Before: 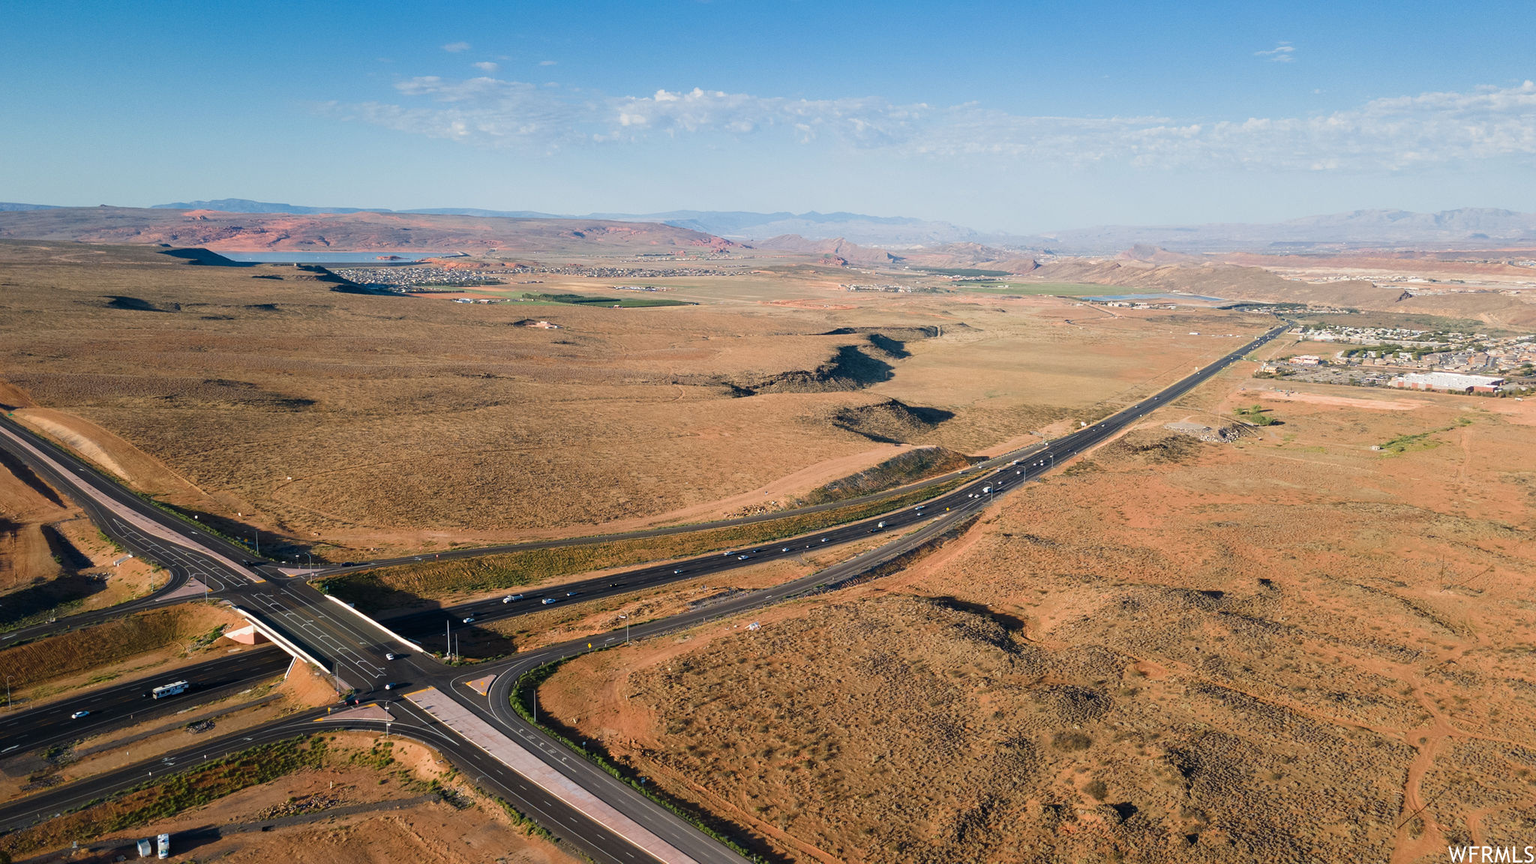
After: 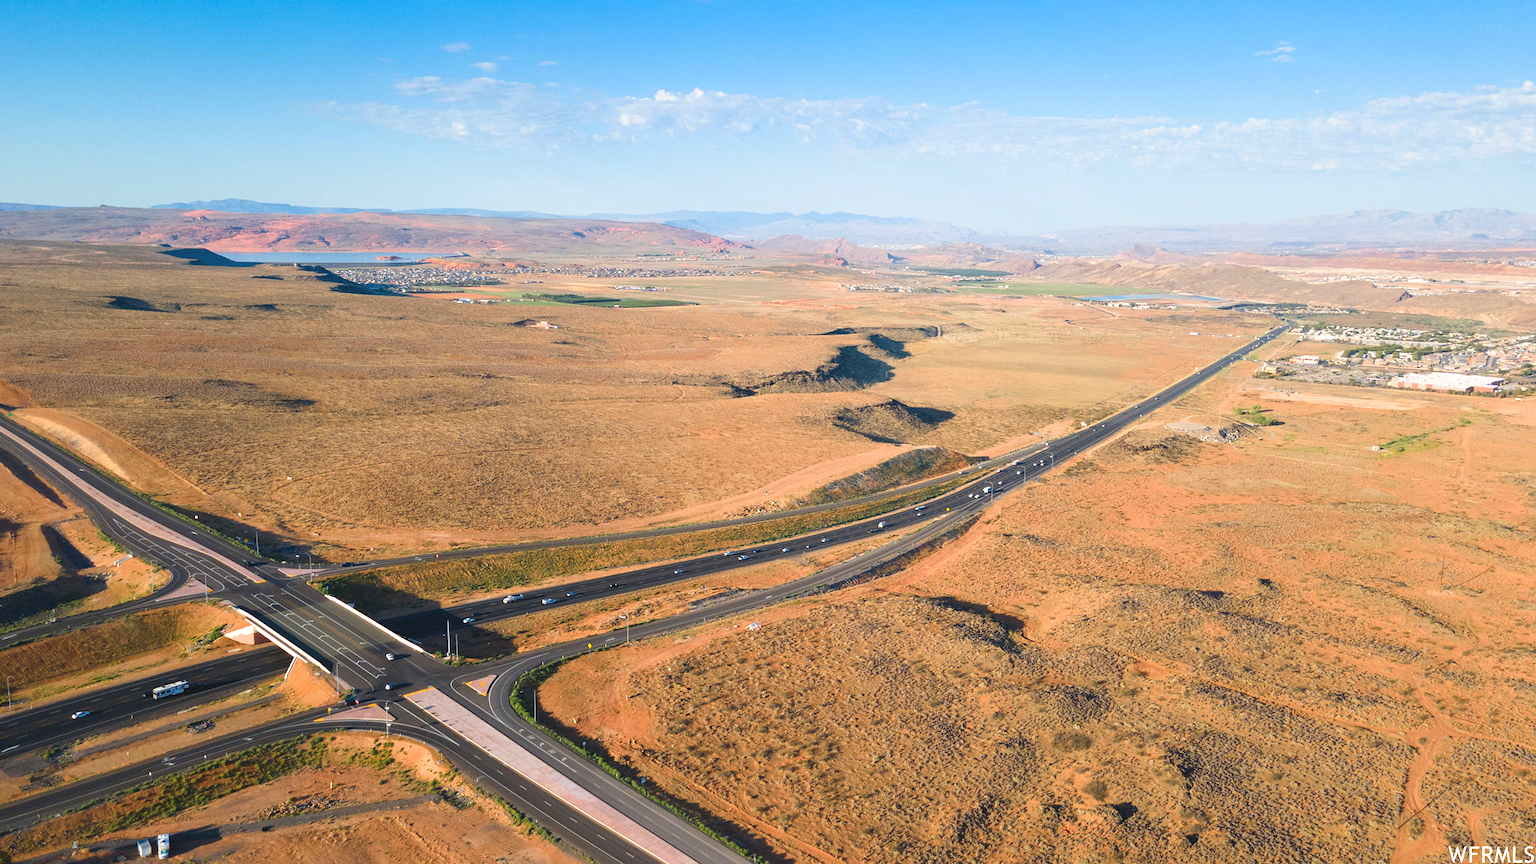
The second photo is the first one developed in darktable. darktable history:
contrast brightness saturation: contrast -0.095, brightness 0.049, saturation 0.084
exposure: exposure 0.507 EV, compensate highlight preservation false
